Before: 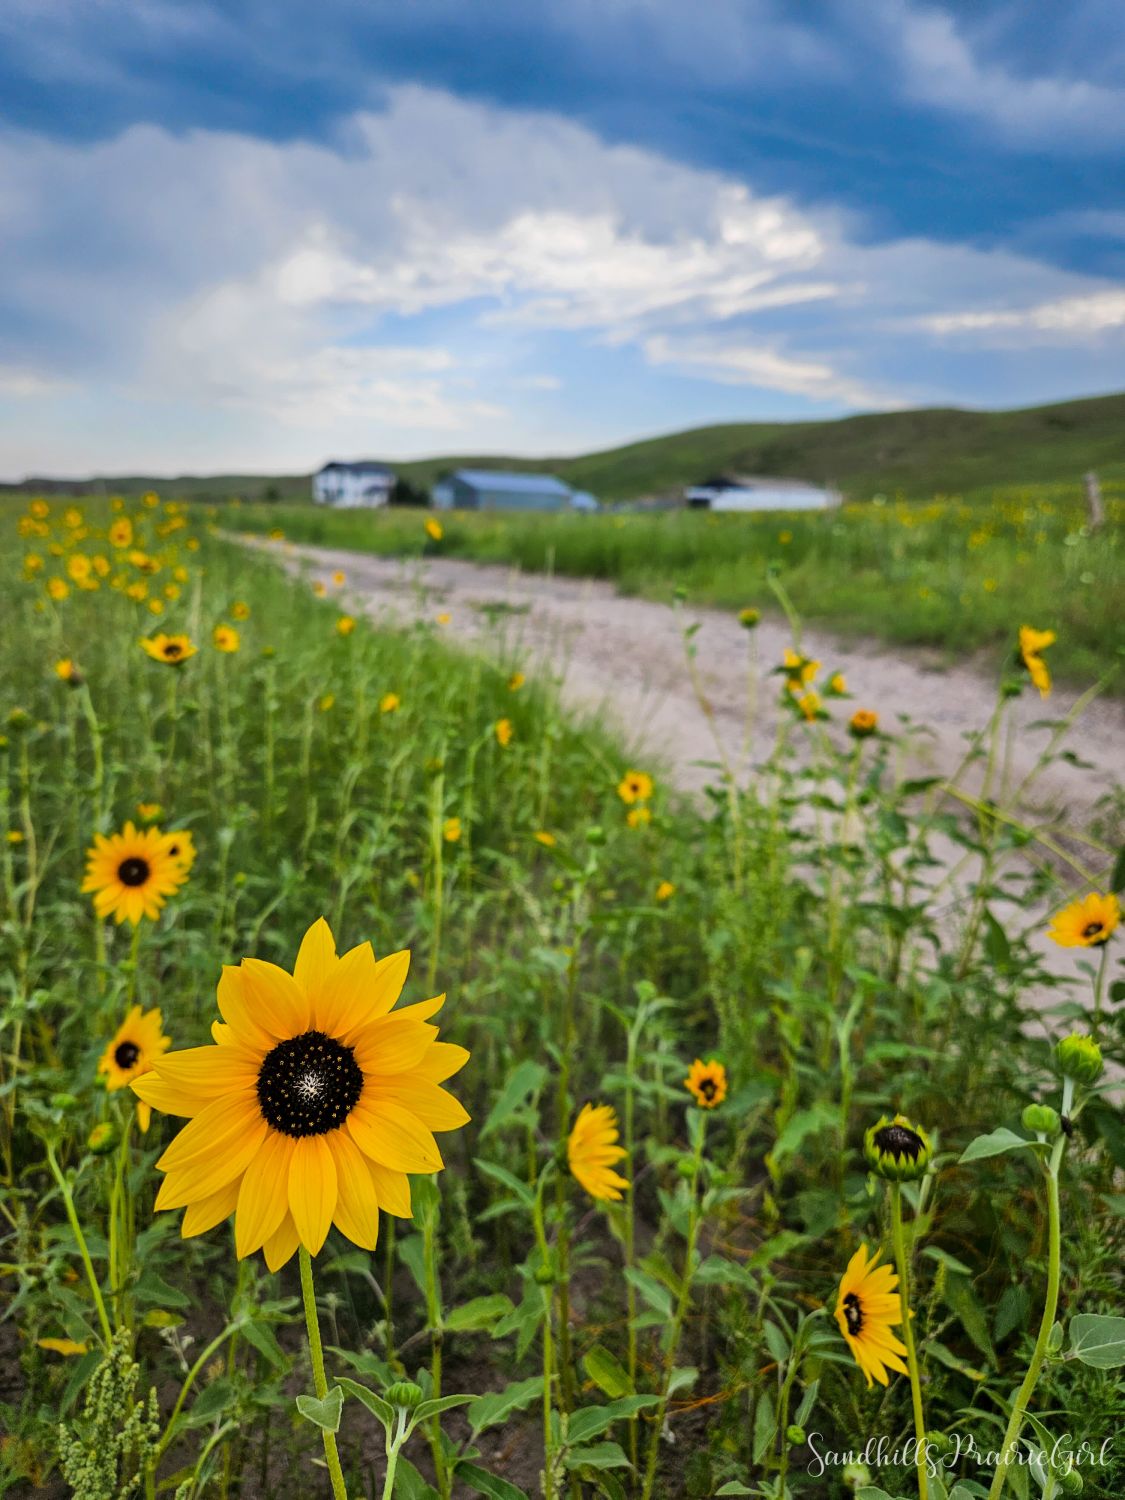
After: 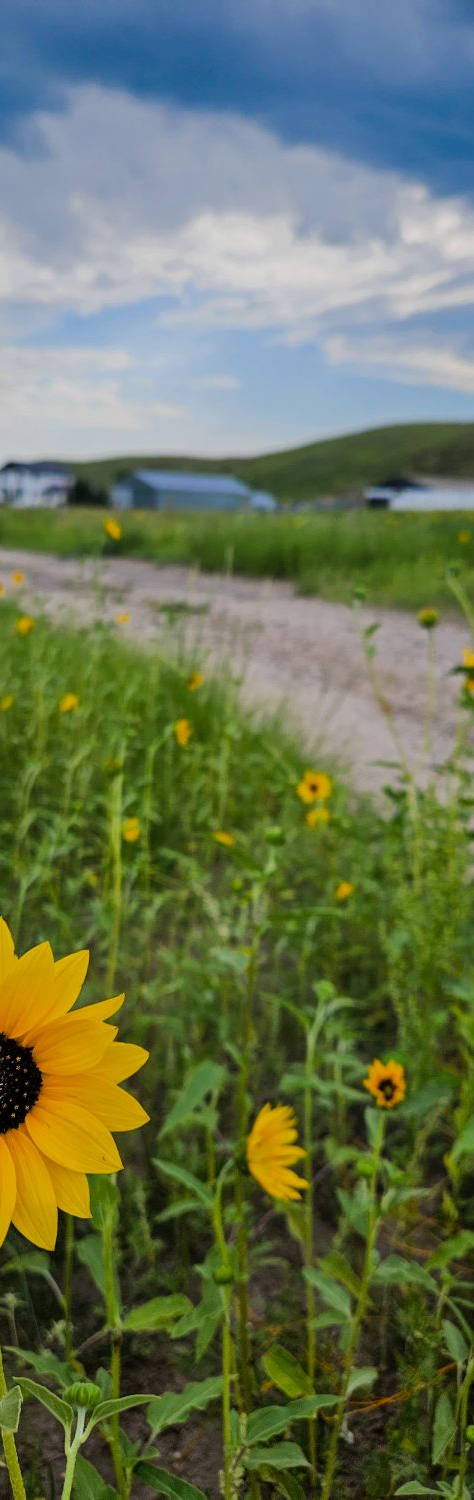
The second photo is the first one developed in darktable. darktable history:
exposure: exposure -0.36 EV, compensate highlight preservation false
crop: left 28.583%, right 29.231%
